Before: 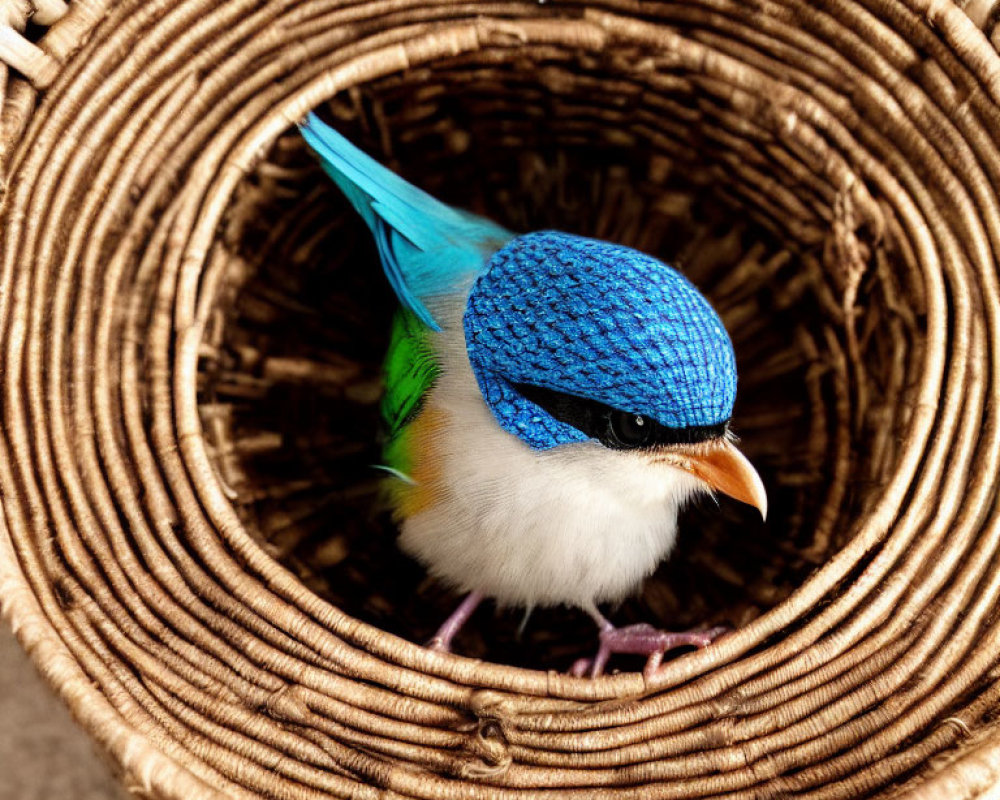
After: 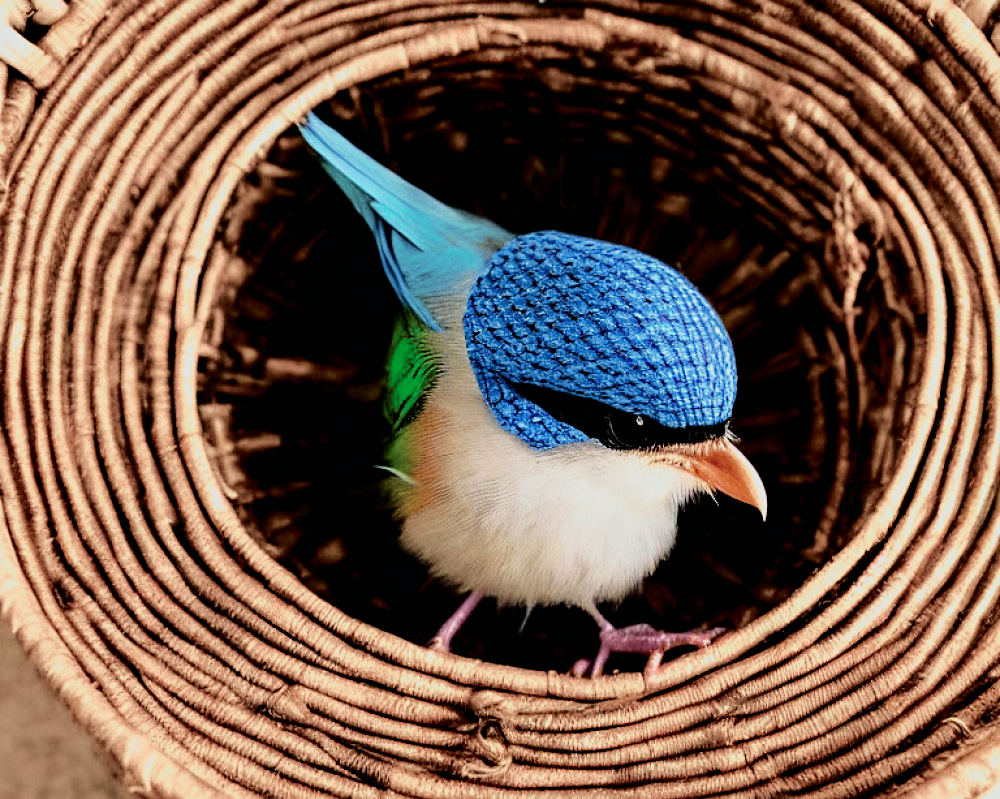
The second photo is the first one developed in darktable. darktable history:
sharpen: on, module defaults
crop: bottom 0.071%
filmic rgb: black relative exposure -7.15 EV, white relative exposure 5.36 EV, hardness 3.02, color science v6 (2022)
tone curve: curves: ch0 [(0, 0) (0.105, 0.068) (0.195, 0.162) (0.283, 0.283) (0.384, 0.404) (0.485, 0.531) (0.638, 0.681) (0.795, 0.879) (1, 0.977)]; ch1 [(0, 0) (0.161, 0.092) (0.35, 0.33) (0.379, 0.401) (0.456, 0.469) (0.504, 0.5) (0.512, 0.514) (0.58, 0.597) (0.635, 0.646) (1, 1)]; ch2 [(0, 0) (0.371, 0.362) (0.437, 0.437) (0.5, 0.5) (0.53, 0.523) (0.56, 0.58) (0.622, 0.606) (1, 1)], color space Lab, independent channels, preserve colors none
